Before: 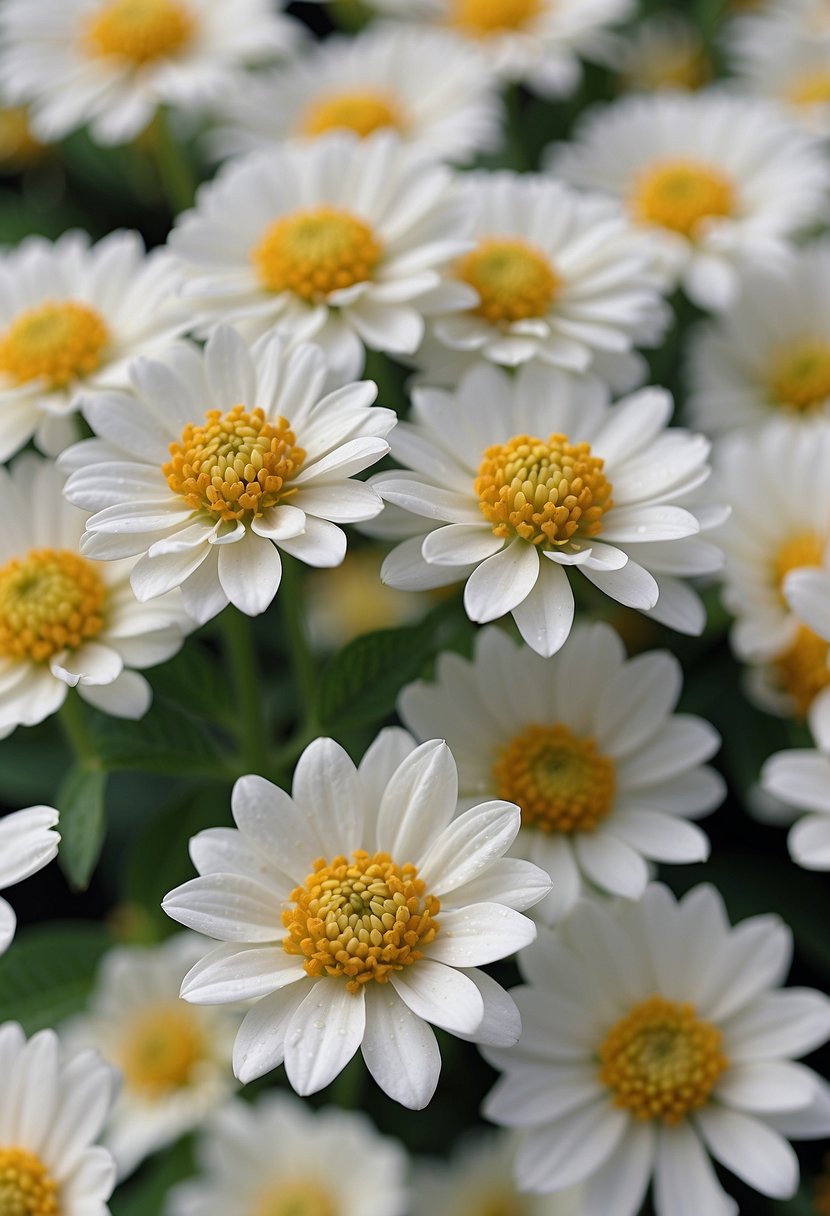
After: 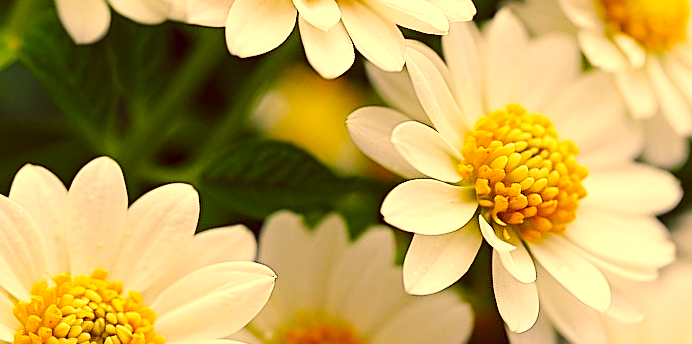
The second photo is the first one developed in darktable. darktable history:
color correction: highlights a* 10.02, highlights b* 38.76, shadows a* 15.09, shadows b* 3.14
crop and rotate: angle -45.57°, top 16.013%, right 0.877%, bottom 11.74%
exposure: black level correction 0.001, exposure 0.193 EV, compensate highlight preservation false
base curve: curves: ch0 [(0, 0) (0.032, 0.025) (0.121, 0.166) (0.206, 0.329) (0.605, 0.79) (1, 1)], preserve colors none
sharpen: on, module defaults
color balance rgb: perceptual saturation grading › global saturation 20%, perceptual saturation grading › highlights -25.417%, perceptual saturation grading › shadows 49.735%, perceptual brilliance grading › global brilliance 12.097%, global vibrance 9.825%
